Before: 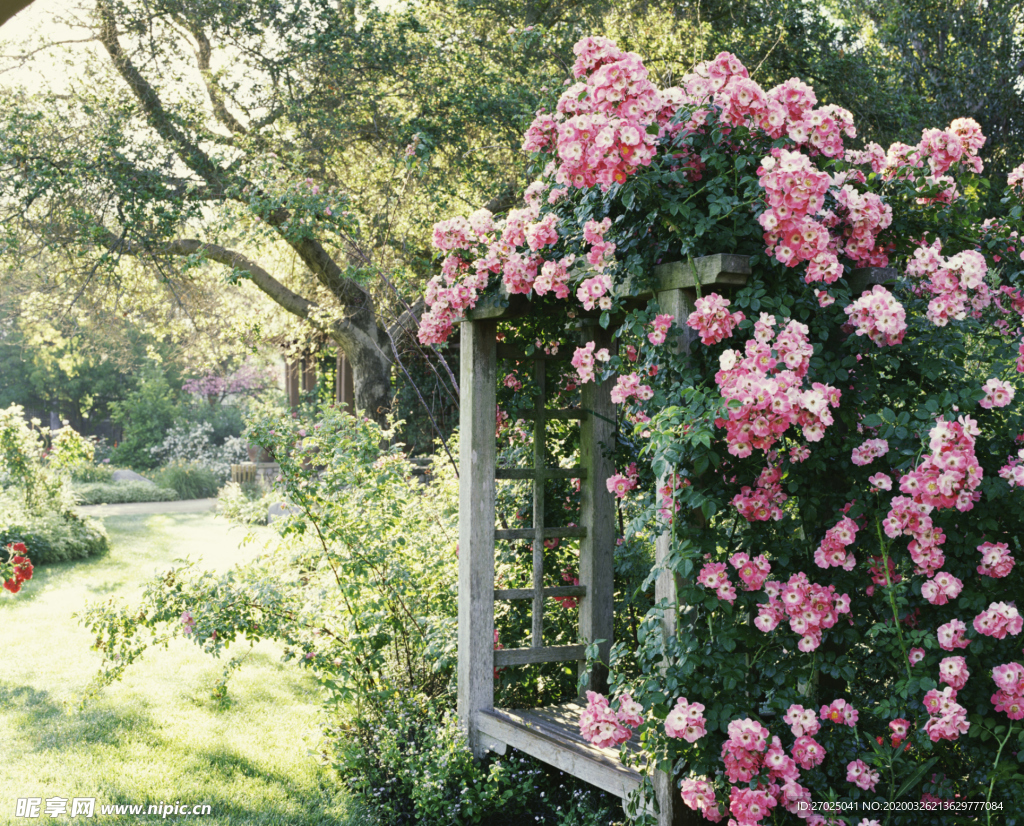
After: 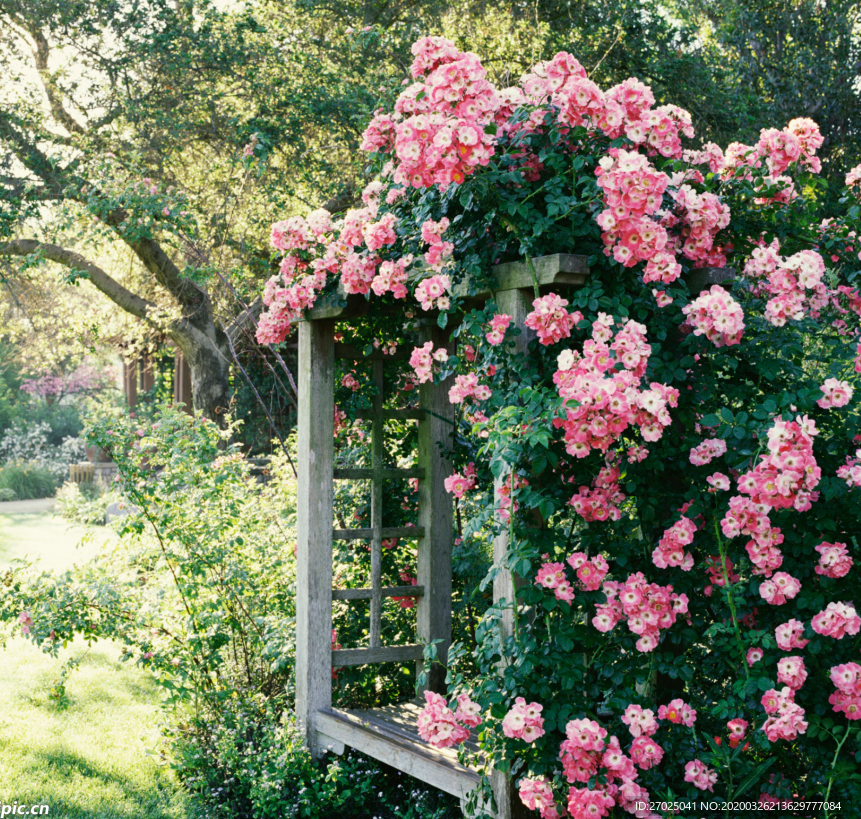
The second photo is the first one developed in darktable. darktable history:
crop: left 15.853%
